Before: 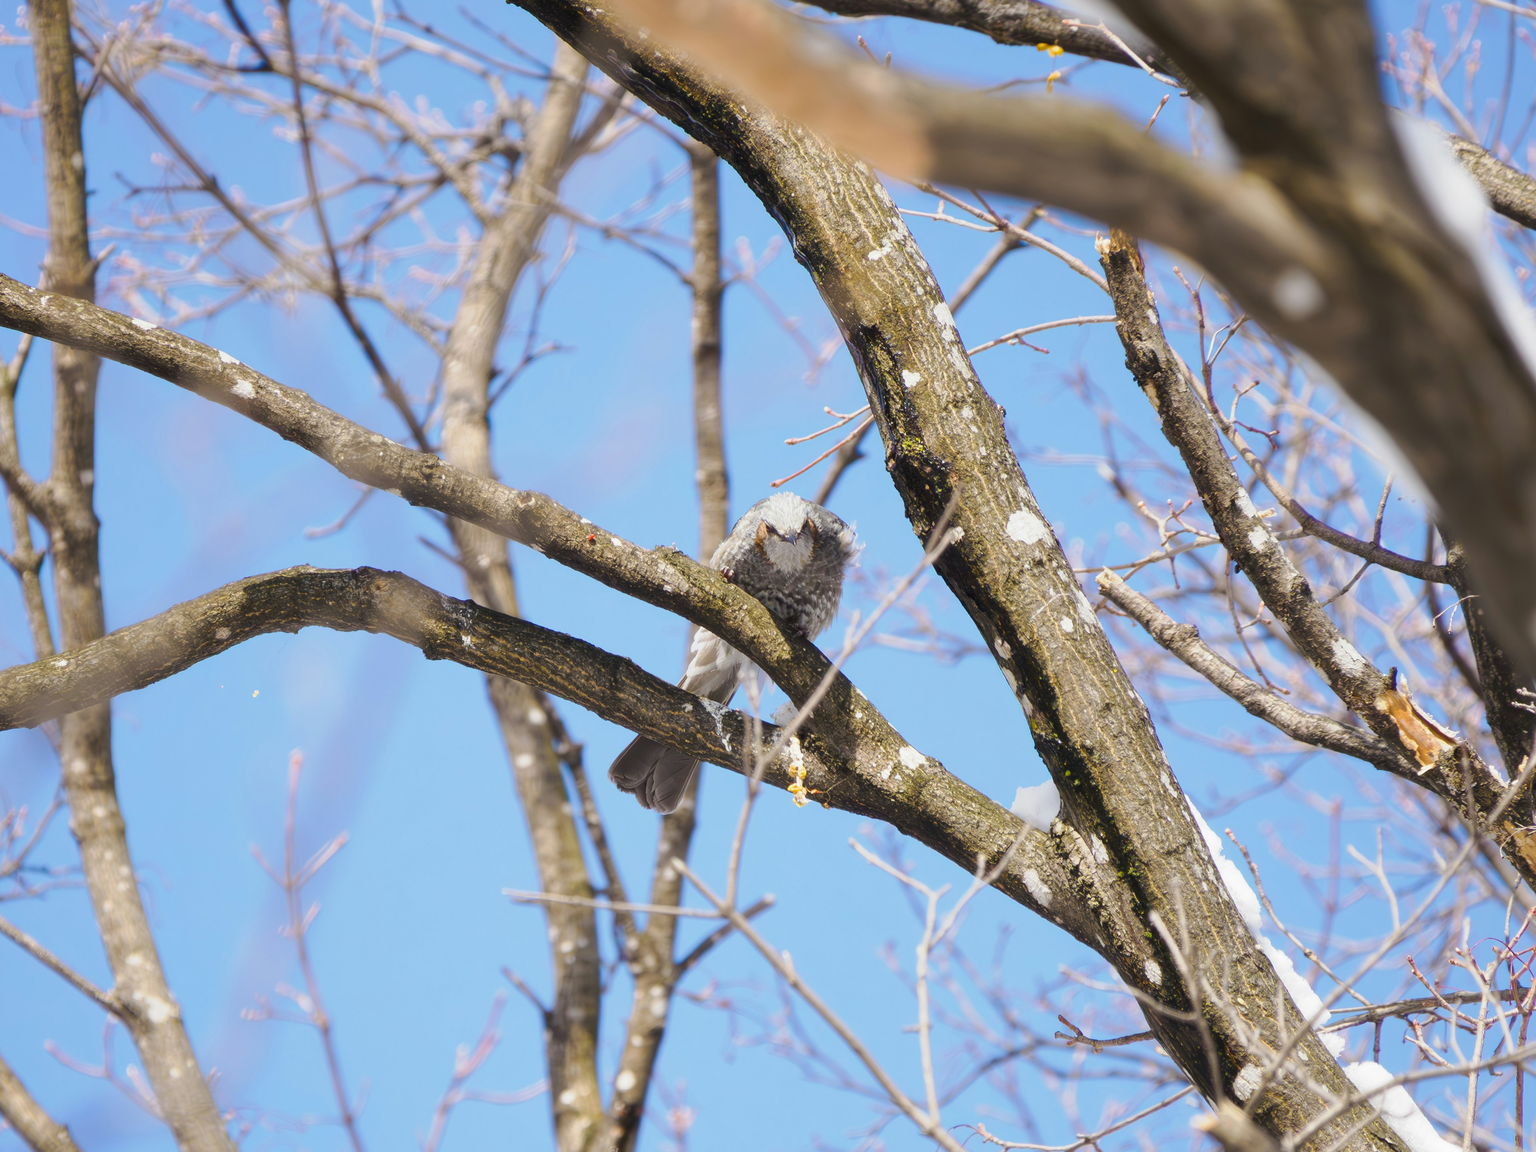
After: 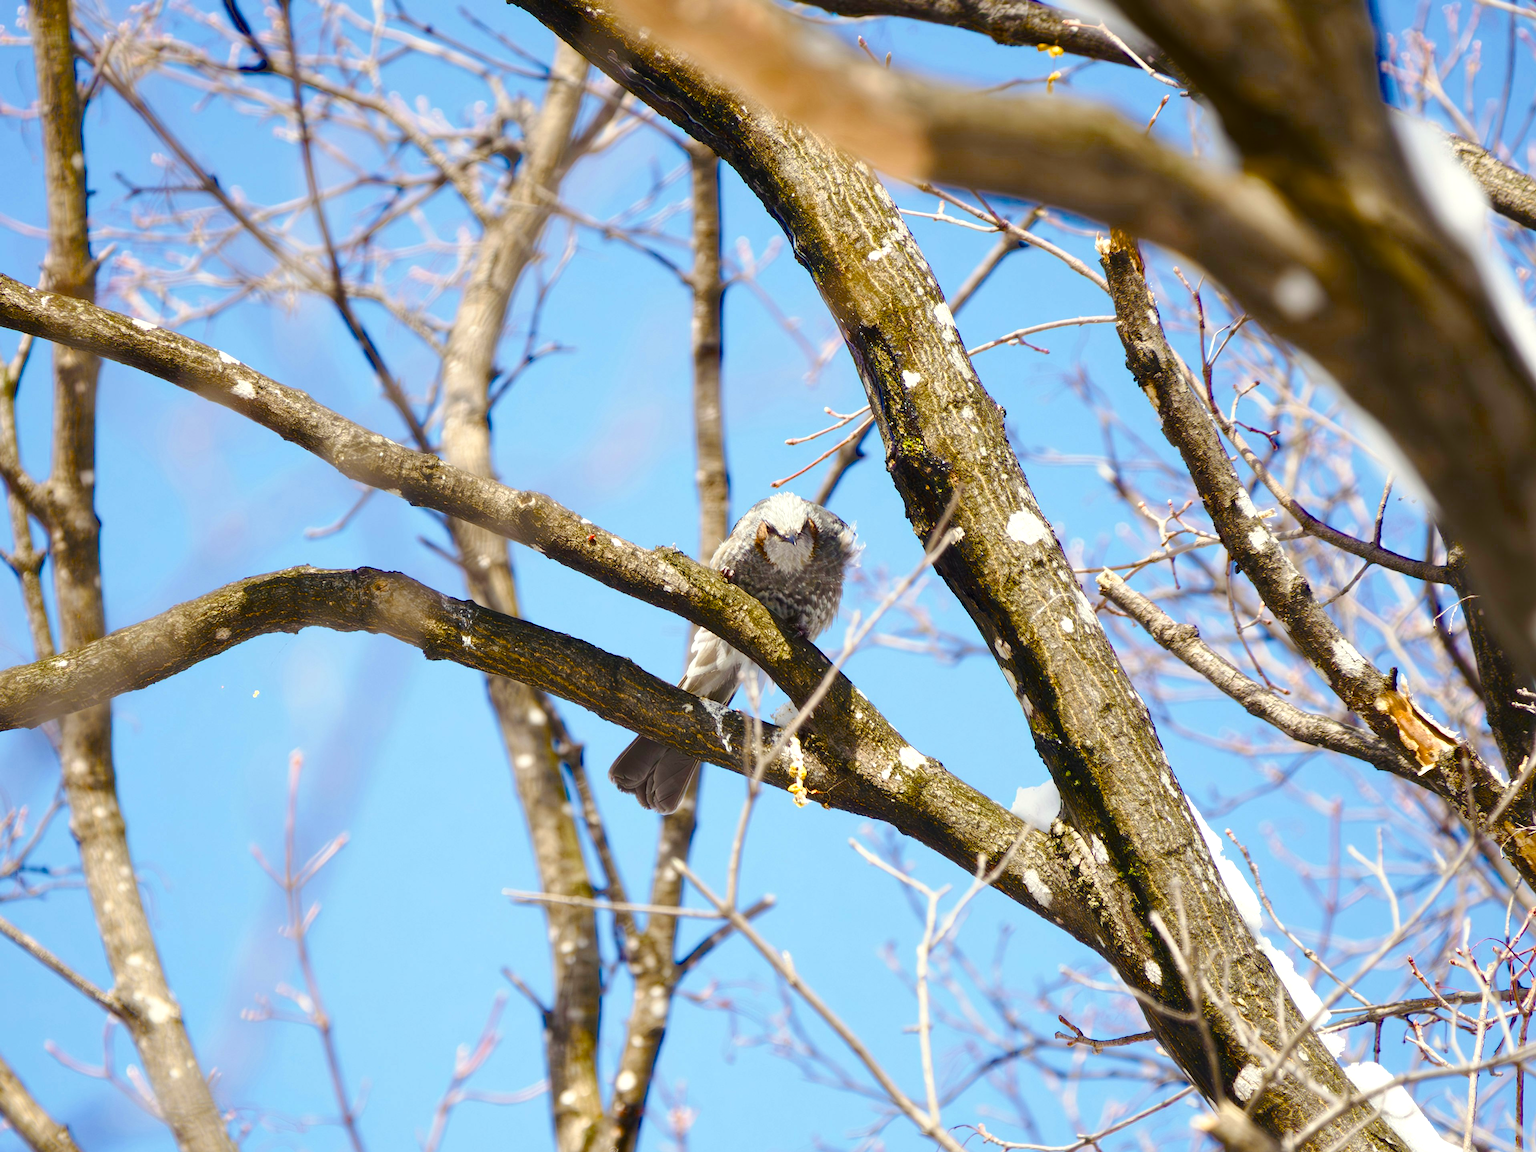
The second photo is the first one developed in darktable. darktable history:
color balance rgb: shadows lift › chroma 0.706%, shadows lift › hue 110.54°, highlights gain › luminance 6.225%, highlights gain › chroma 2.492%, highlights gain › hue 91.61°, linear chroma grading › global chroma 8.784%, perceptual saturation grading › global saturation 19.738%, perceptual saturation grading › highlights -25.529%, perceptual saturation grading › shadows 50.173%, global vibrance 6.564%, contrast 12.342%, saturation formula JzAzBz (2021)
